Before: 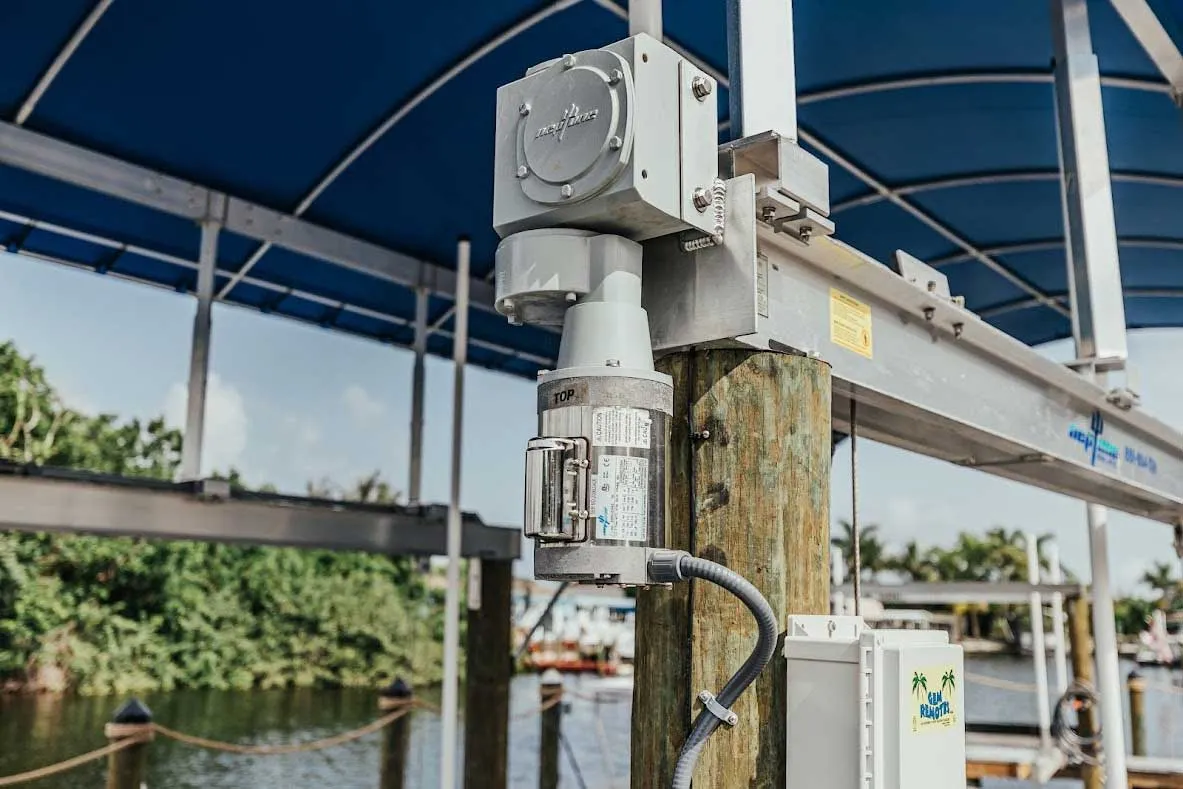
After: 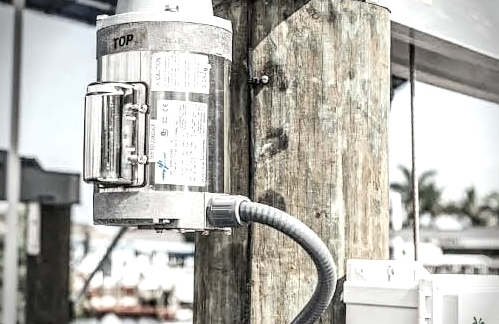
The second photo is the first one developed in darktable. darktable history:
color zones: curves: ch0 [(0, 0.5) (0.143, 0.5) (0.286, 0.5) (0.429, 0.495) (0.571, 0.437) (0.714, 0.44) (0.857, 0.496) (1, 0.5)]
exposure: black level correction 0, exposure 1.001 EV, compensate highlight preservation false
crop: left 37.287%, top 45.09%, right 20.49%, bottom 13.828%
color correction: highlights b* 0.026, saturation 0.35
local contrast: on, module defaults
contrast brightness saturation: contrast 0.046, brightness 0.055, saturation 0.006
tone curve: curves: ch0 [(0, 0) (0.059, 0.027) (0.162, 0.125) (0.304, 0.279) (0.547, 0.532) (0.828, 0.815) (1, 0.983)]; ch1 [(0, 0) (0.23, 0.166) (0.34, 0.308) (0.371, 0.337) (0.429, 0.411) (0.477, 0.462) (0.499, 0.498) (0.529, 0.537) (0.559, 0.582) (0.743, 0.798) (1, 1)]; ch2 [(0, 0) (0.431, 0.414) (0.498, 0.503) (0.524, 0.528) (0.568, 0.546) (0.6, 0.597) (0.634, 0.645) (0.728, 0.742) (1, 1)], preserve colors none
vignetting: fall-off start 88.04%, fall-off radius 24.95%, brightness -0.519, saturation -0.518
